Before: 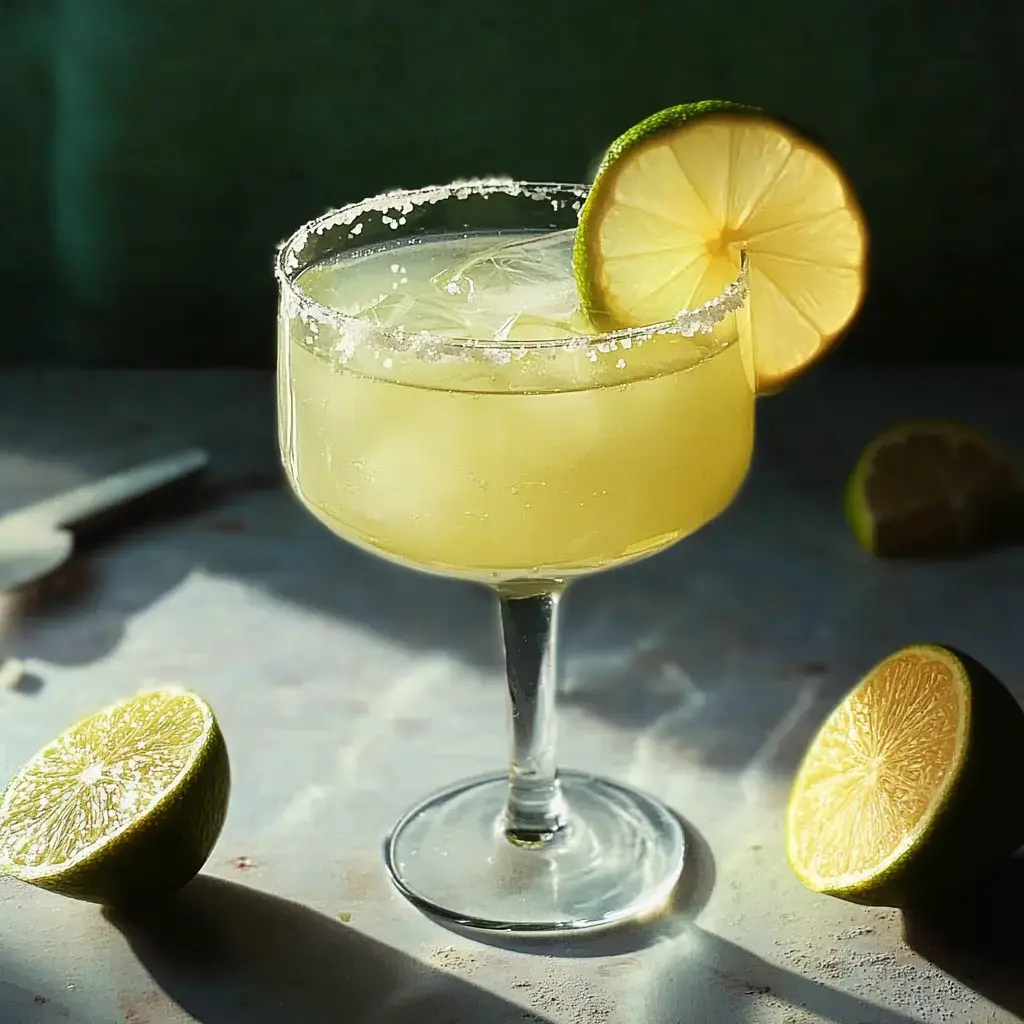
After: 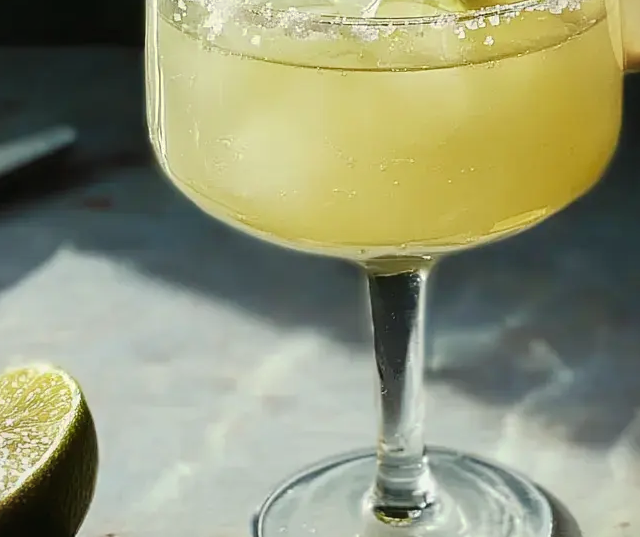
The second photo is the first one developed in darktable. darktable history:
tone curve: curves: ch0 [(0, 0) (0.003, 0.013) (0.011, 0.018) (0.025, 0.027) (0.044, 0.045) (0.069, 0.068) (0.1, 0.096) (0.136, 0.13) (0.177, 0.168) (0.224, 0.217) (0.277, 0.277) (0.335, 0.338) (0.399, 0.401) (0.468, 0.473) (0.543, 0.544) (0.623, 0.621) (0.709, 0.7) (0.801, 0.781) (0.898, 0.869) (1, 1)], preserve colors none
crop: left 12.972%, top 31.634%, right 24.527%, bottom 15.884%
vignetting: fall-off start 91.47%, brightness -0.189, saturation -0.291, unbound false
